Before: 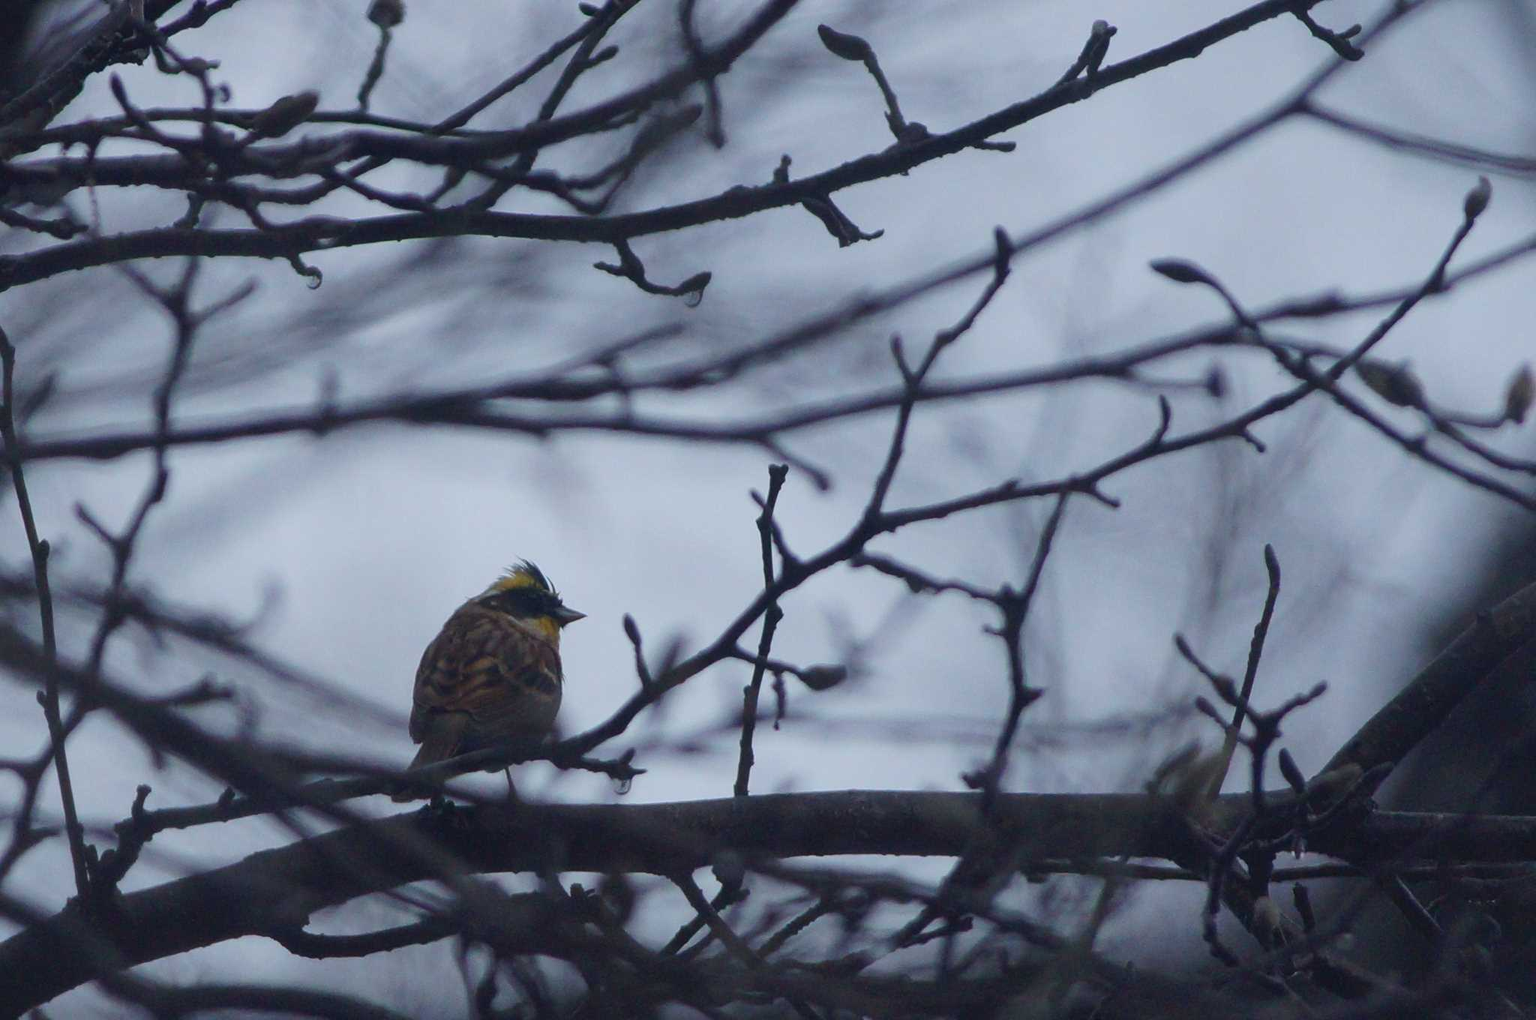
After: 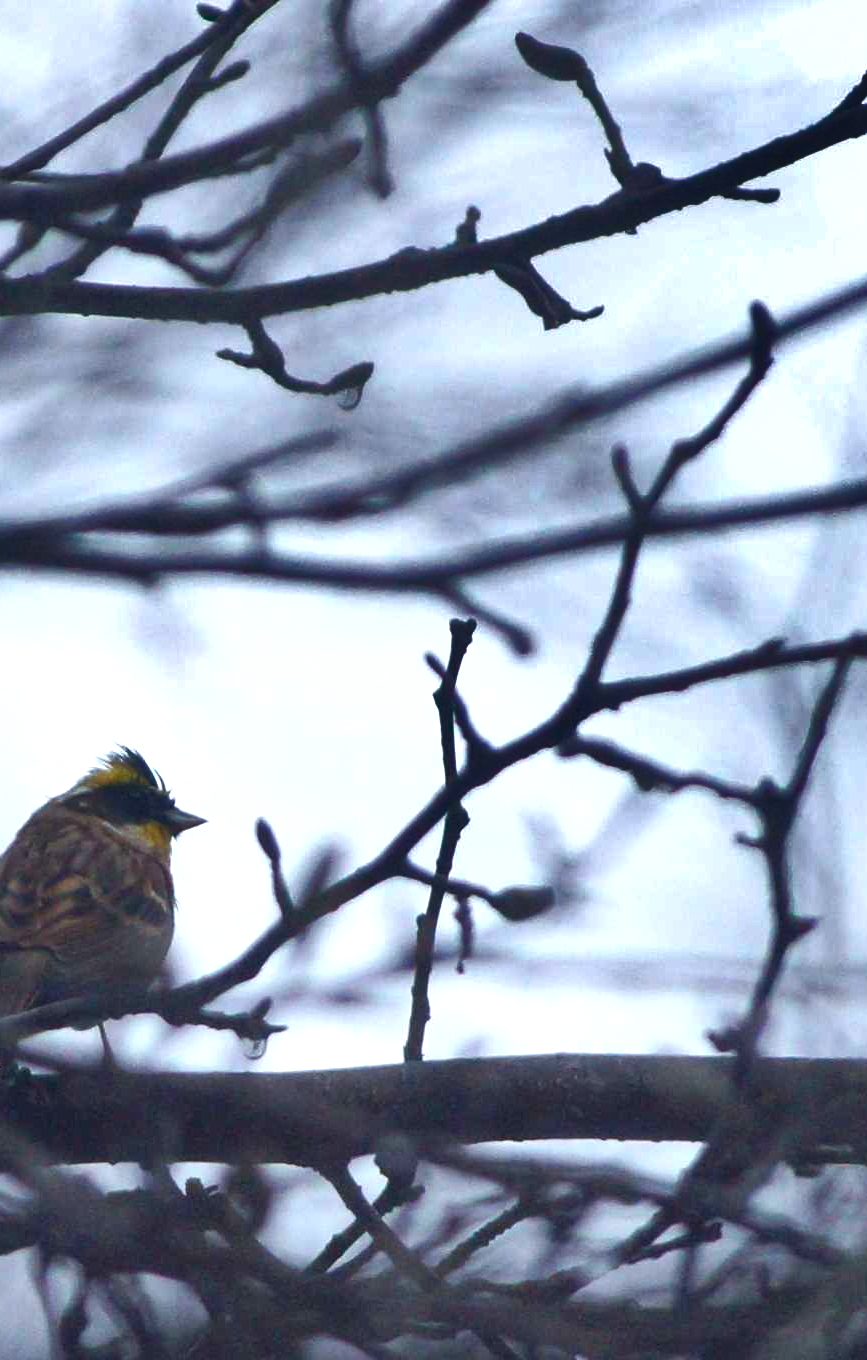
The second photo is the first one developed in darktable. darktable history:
shadows and highlights: radius 169.42, shadows 27.9, white point adjustment 2.96, highlights -68.56, soften with gaussian
crop: left 28.118%, right 29.537%
exposure: black level correction 0.001, exposure 1 EV, compensate highlight preservation false
